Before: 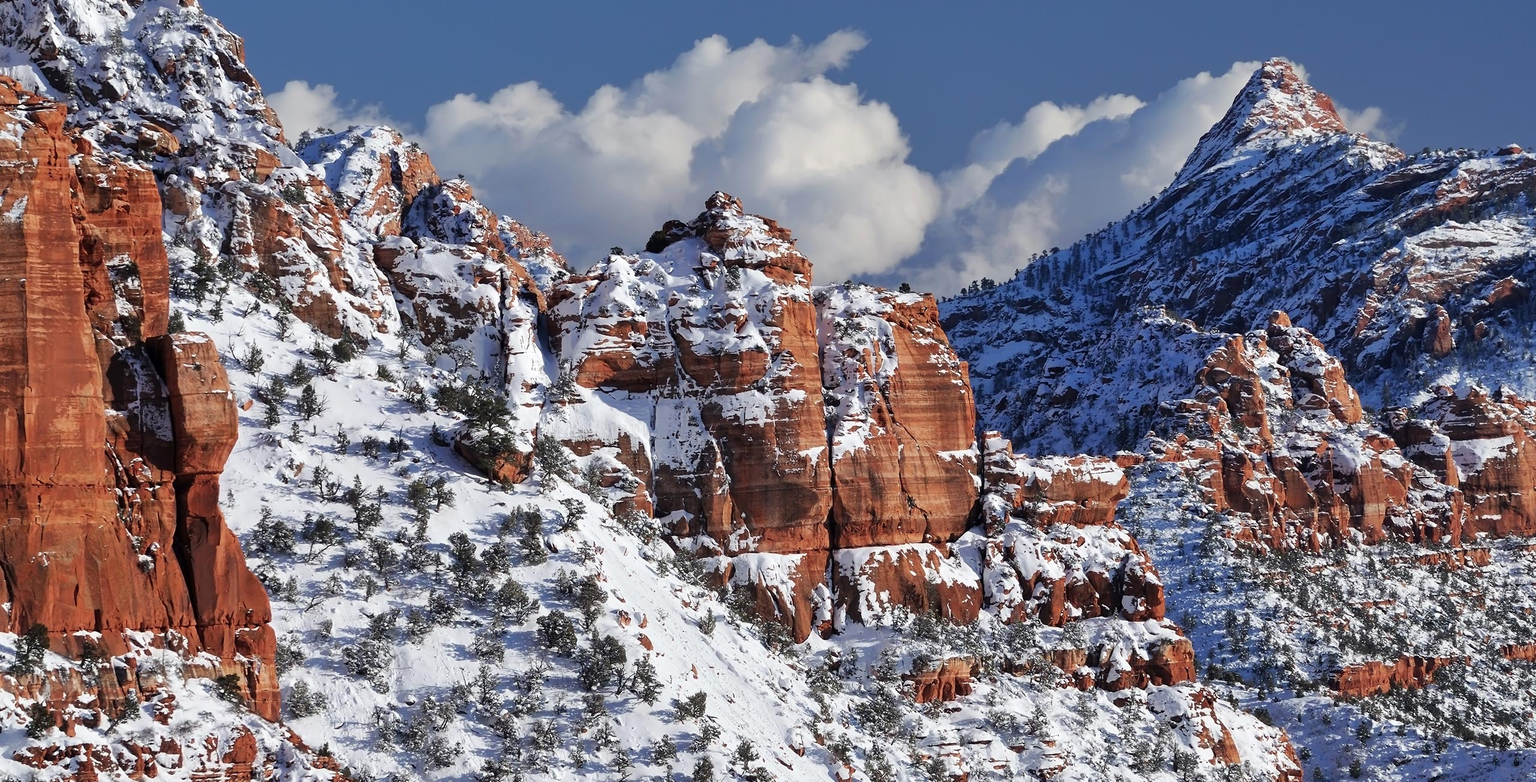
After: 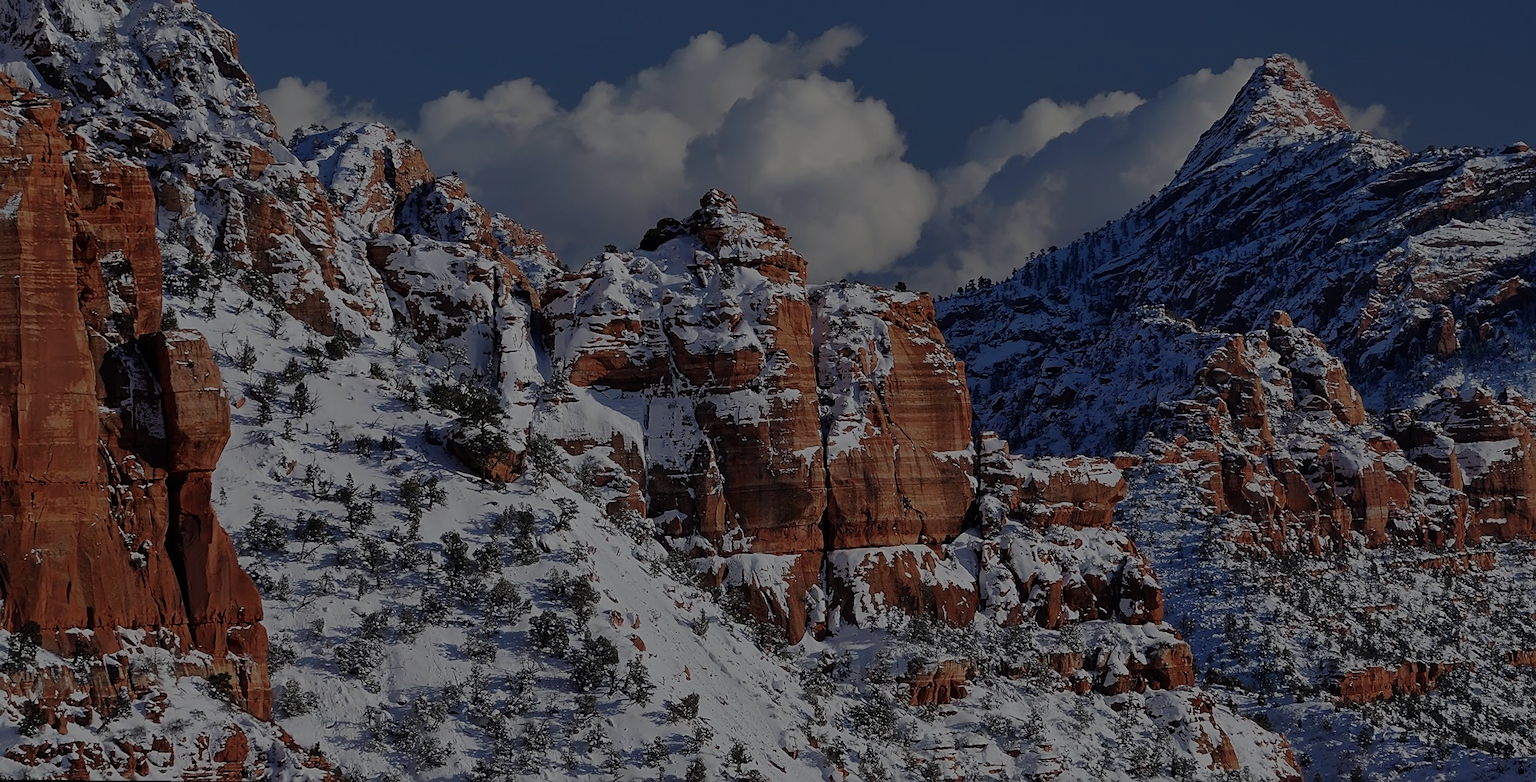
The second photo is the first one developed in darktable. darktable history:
sharpen: on, module defaults
exposure: exposure -2.002 EV, compensate highlight preservation false
rotate and perspective: rotation 0.192°, lens shift (horizontal) -0.015, crop left 0.005, crop right 0.996, crop top 0.006, crop bottom 0.99
